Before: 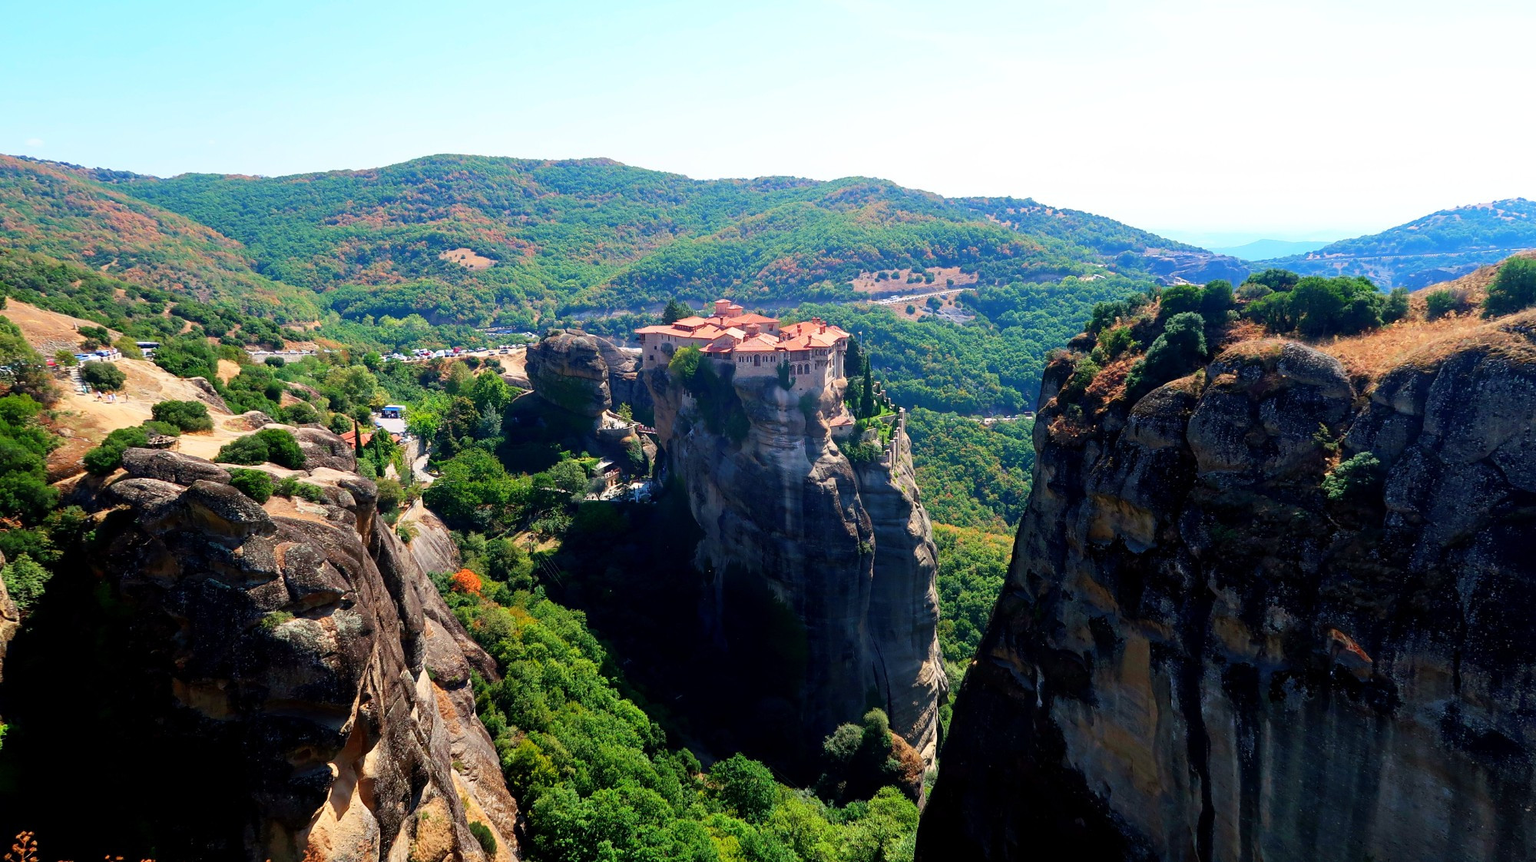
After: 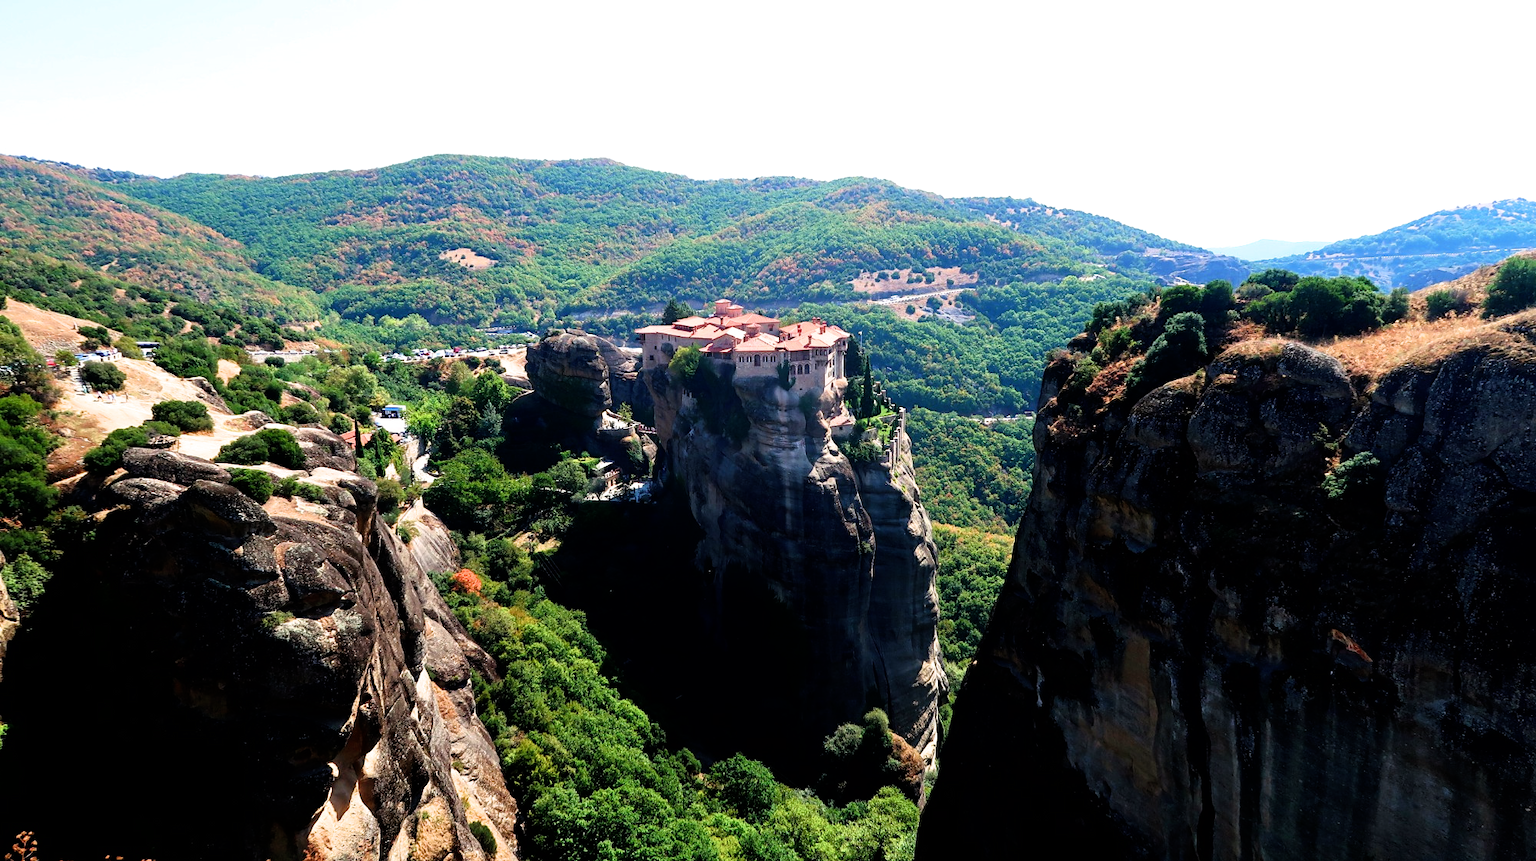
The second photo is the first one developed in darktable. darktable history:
exposure: compensate highlight preservation false
filmic rgb: white relative exposure 2.2 EV, hardness 6.97
